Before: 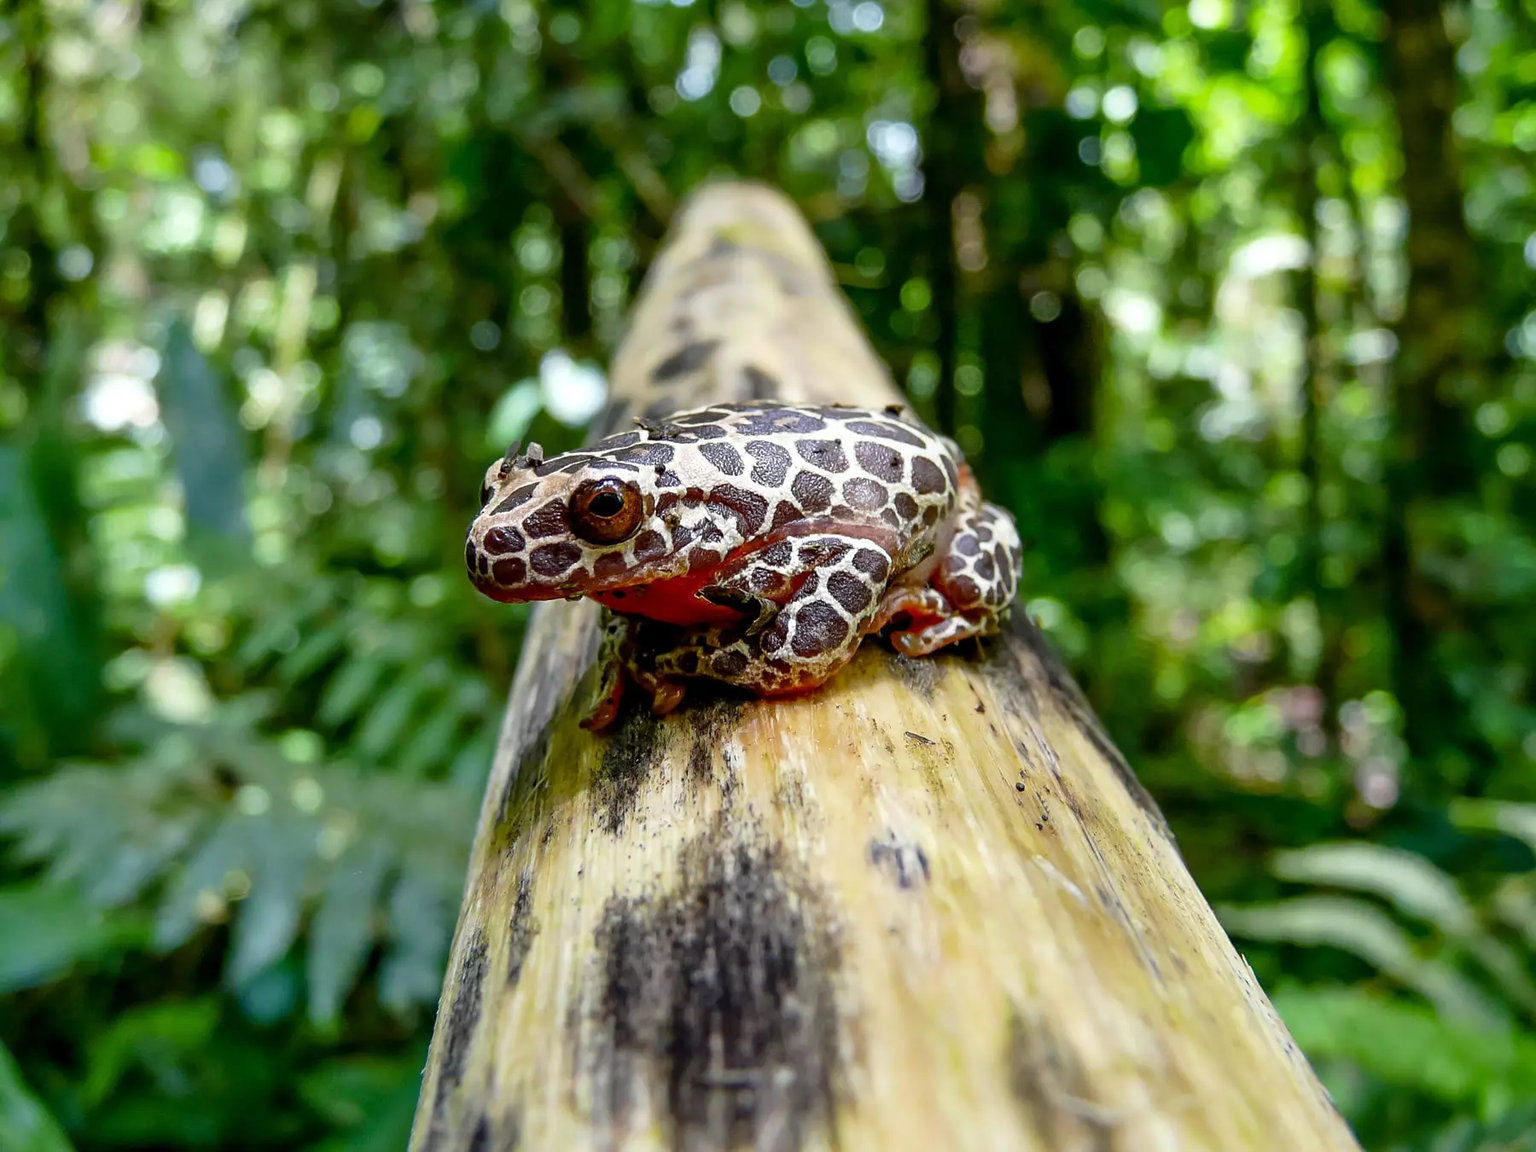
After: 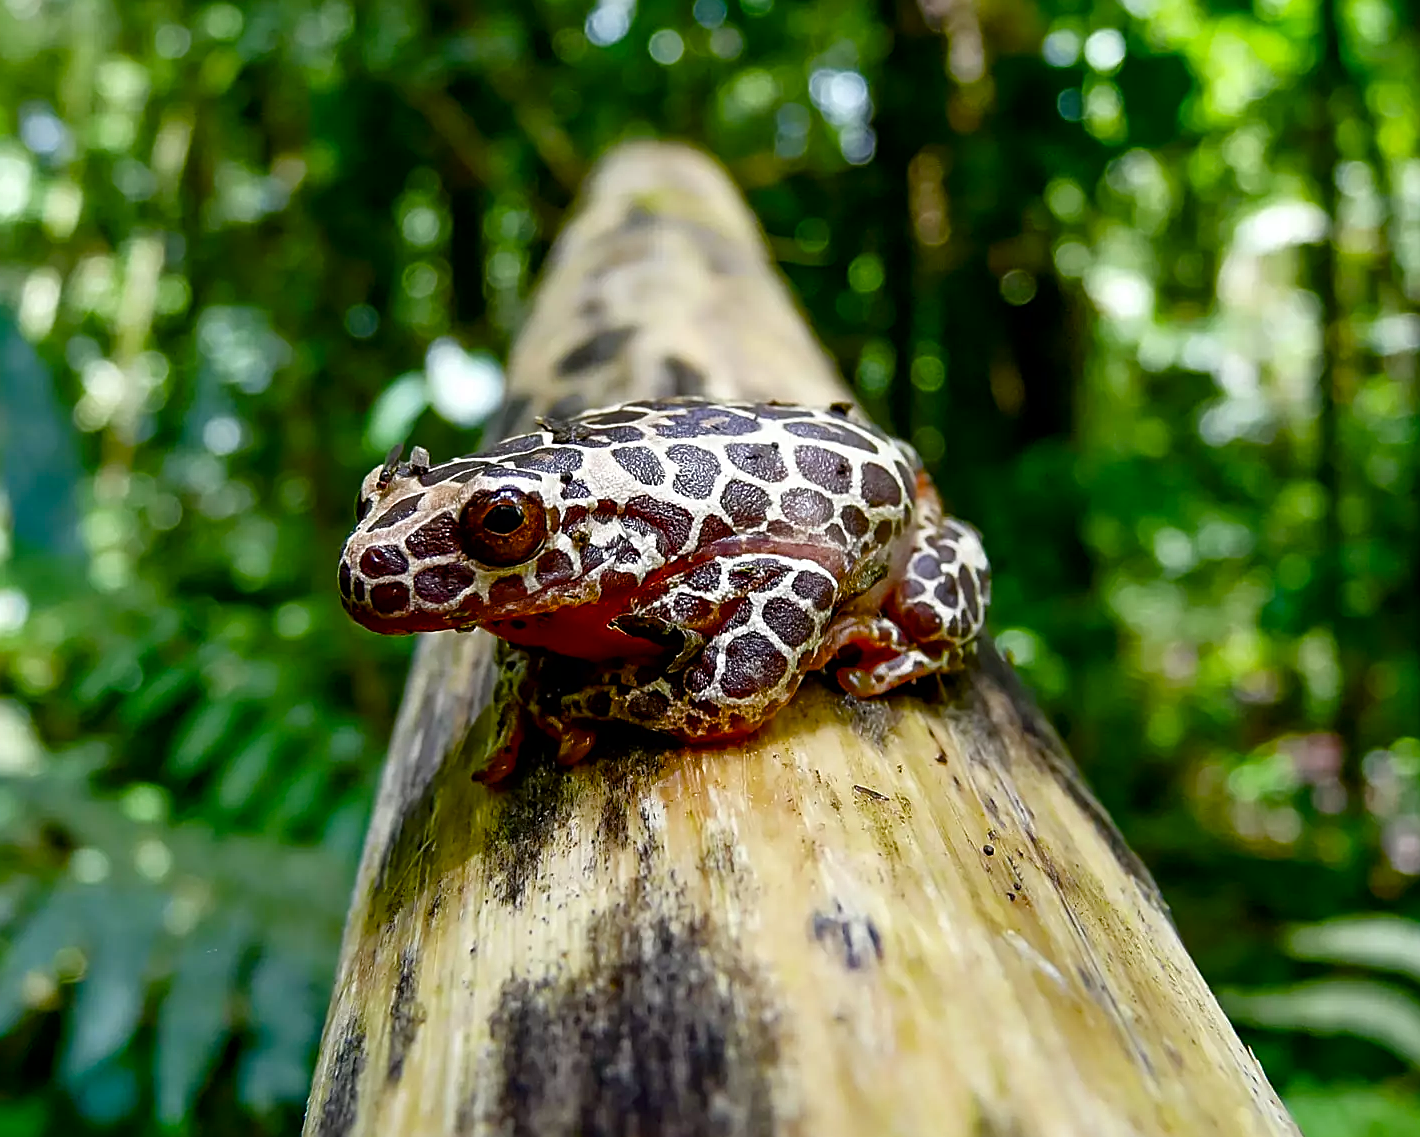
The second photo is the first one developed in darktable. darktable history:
contrast brightness saturation: brightness -0.092
crop: left 11.533%, top 5.388%, right 9.56%, bottom 10.354%
sharpen: on, module defaults
color balance rgb: perceptual saturation grading › global saturation 27.199%, perceptual saturation grading › highlights -27.814%, perceptual saturation grading › mid-tones 15.409%, perceptual saturation grading › shadows 33.228%
color zones: curves: ch0 [(0, 0.5) (0.143, 0.5) (0.286, 0.5) (0.429, 0.5) (0.62, 0.489) (0.714, 0.445) (0.844, 0.496) (1, 0.5)]; ch1 [(0, 0.5) (0.143, 0.5) (0.286, 0.5) (0.429, 0.5) (0.571, 0.5) (0.714, 0.523) (0.857, 0.5) (1, 0.5)]
